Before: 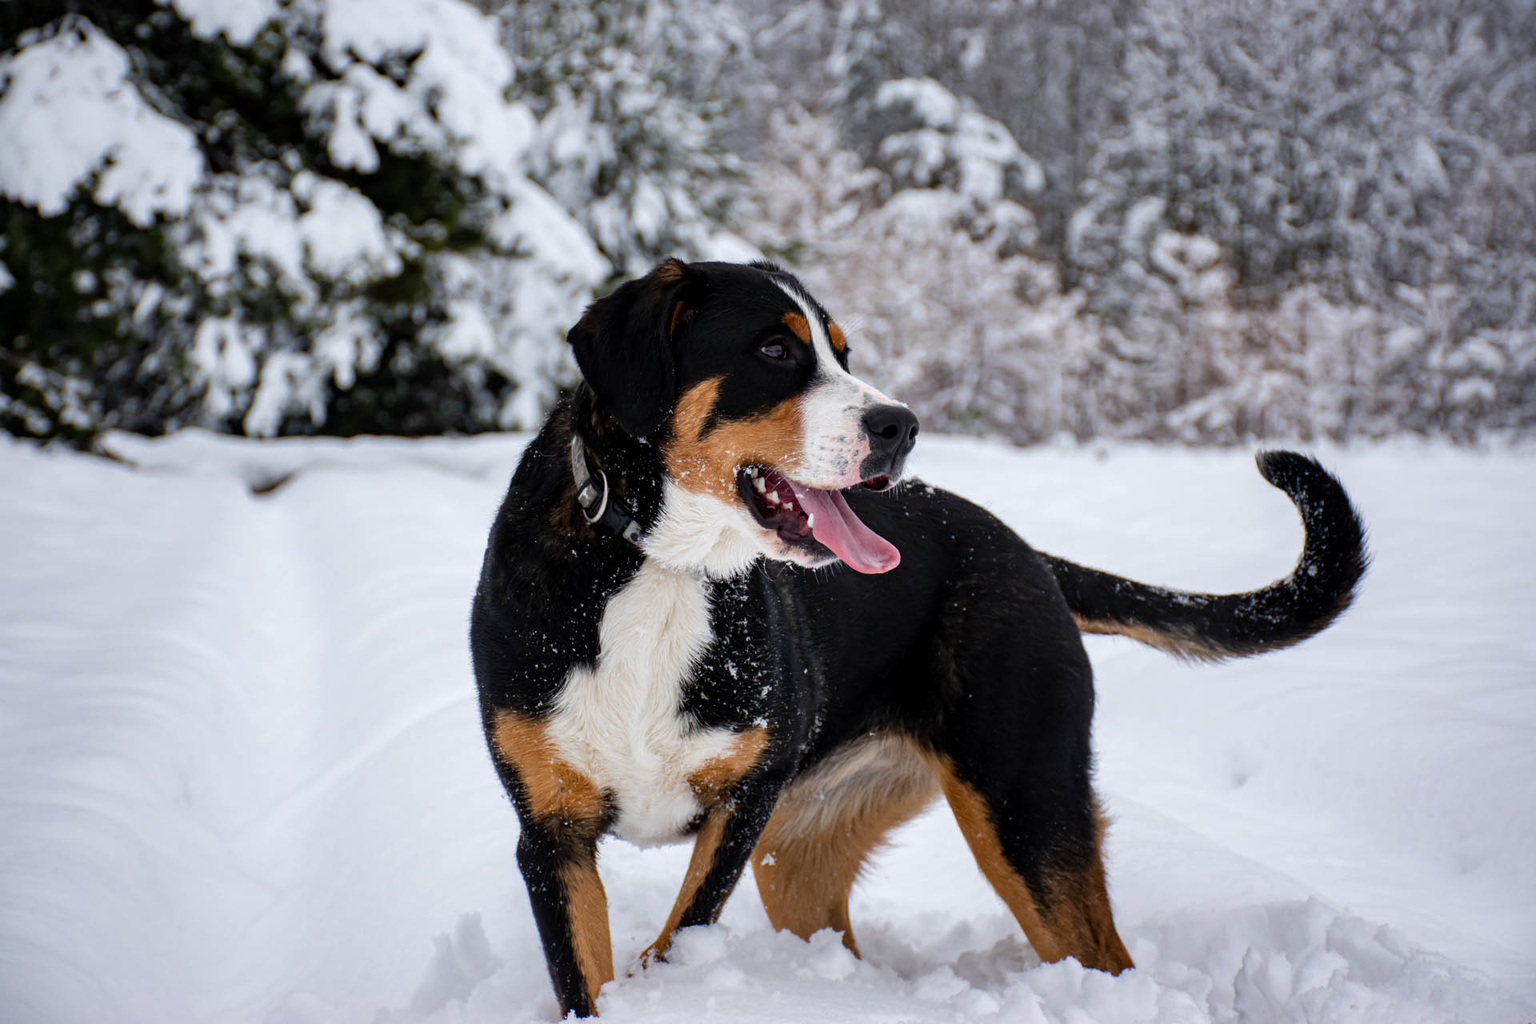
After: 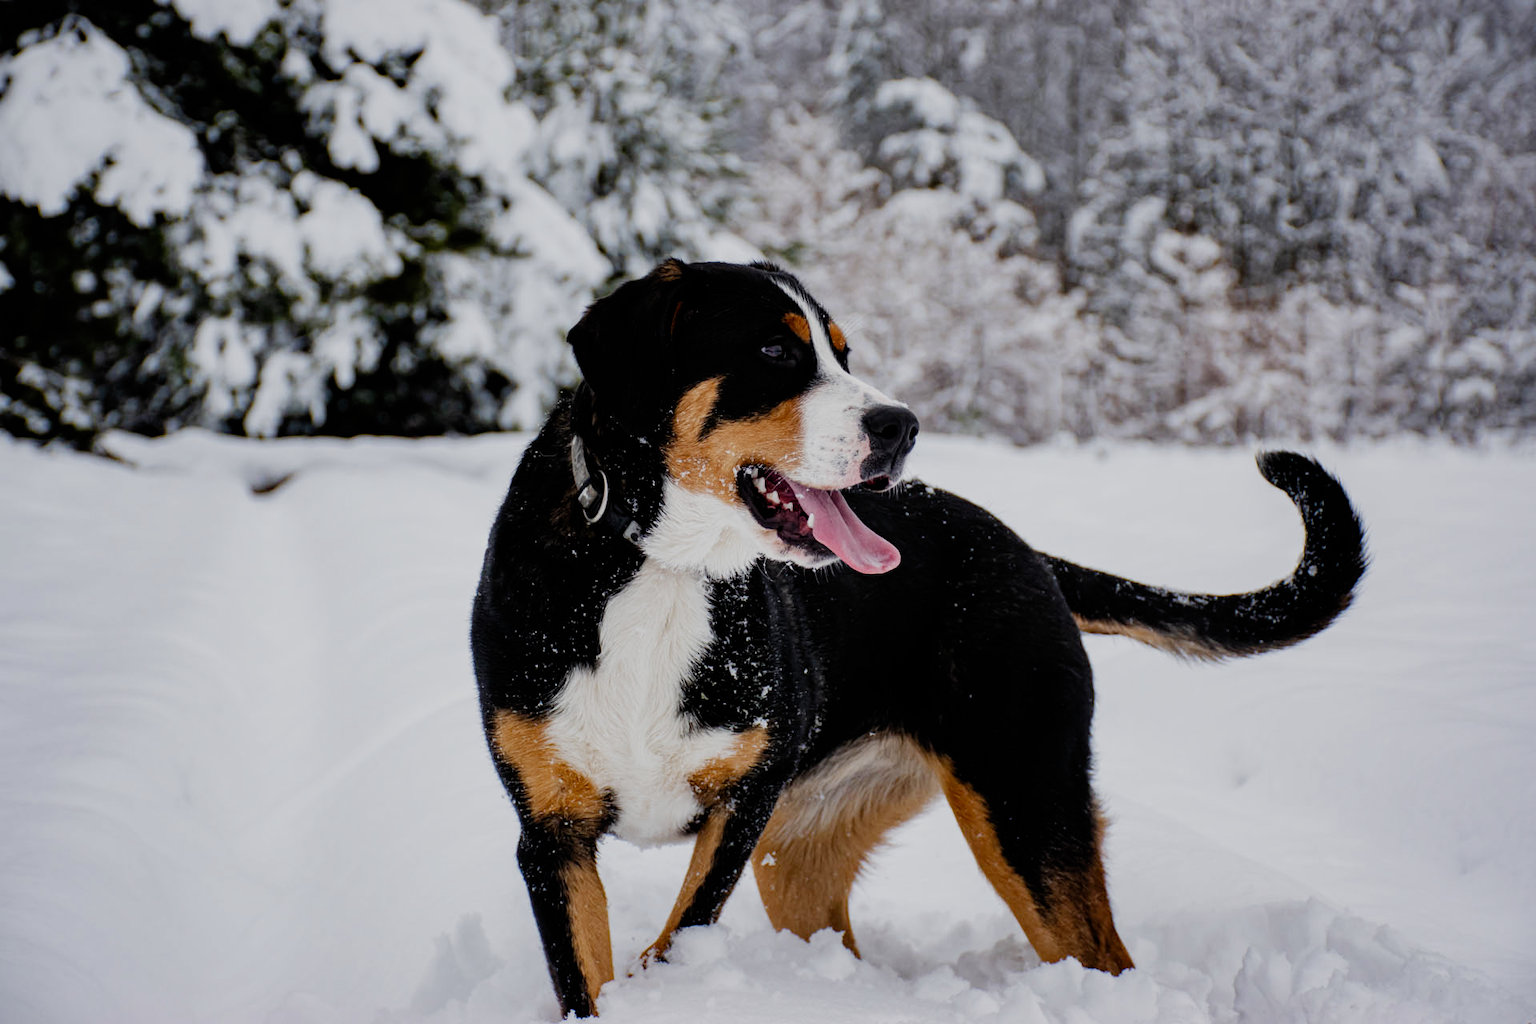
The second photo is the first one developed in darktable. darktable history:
filmic rgb: black relative exposure -7.65 EV, white relative exposure 4.56 EV, hardness 3.61, contrast 1.054, add noise in highlights 0.001, preserve chrominance no, color science v3 (2019), use custom middle-gray values true, iterations of high-quality reconstruction 0, contrast in highlights soft
